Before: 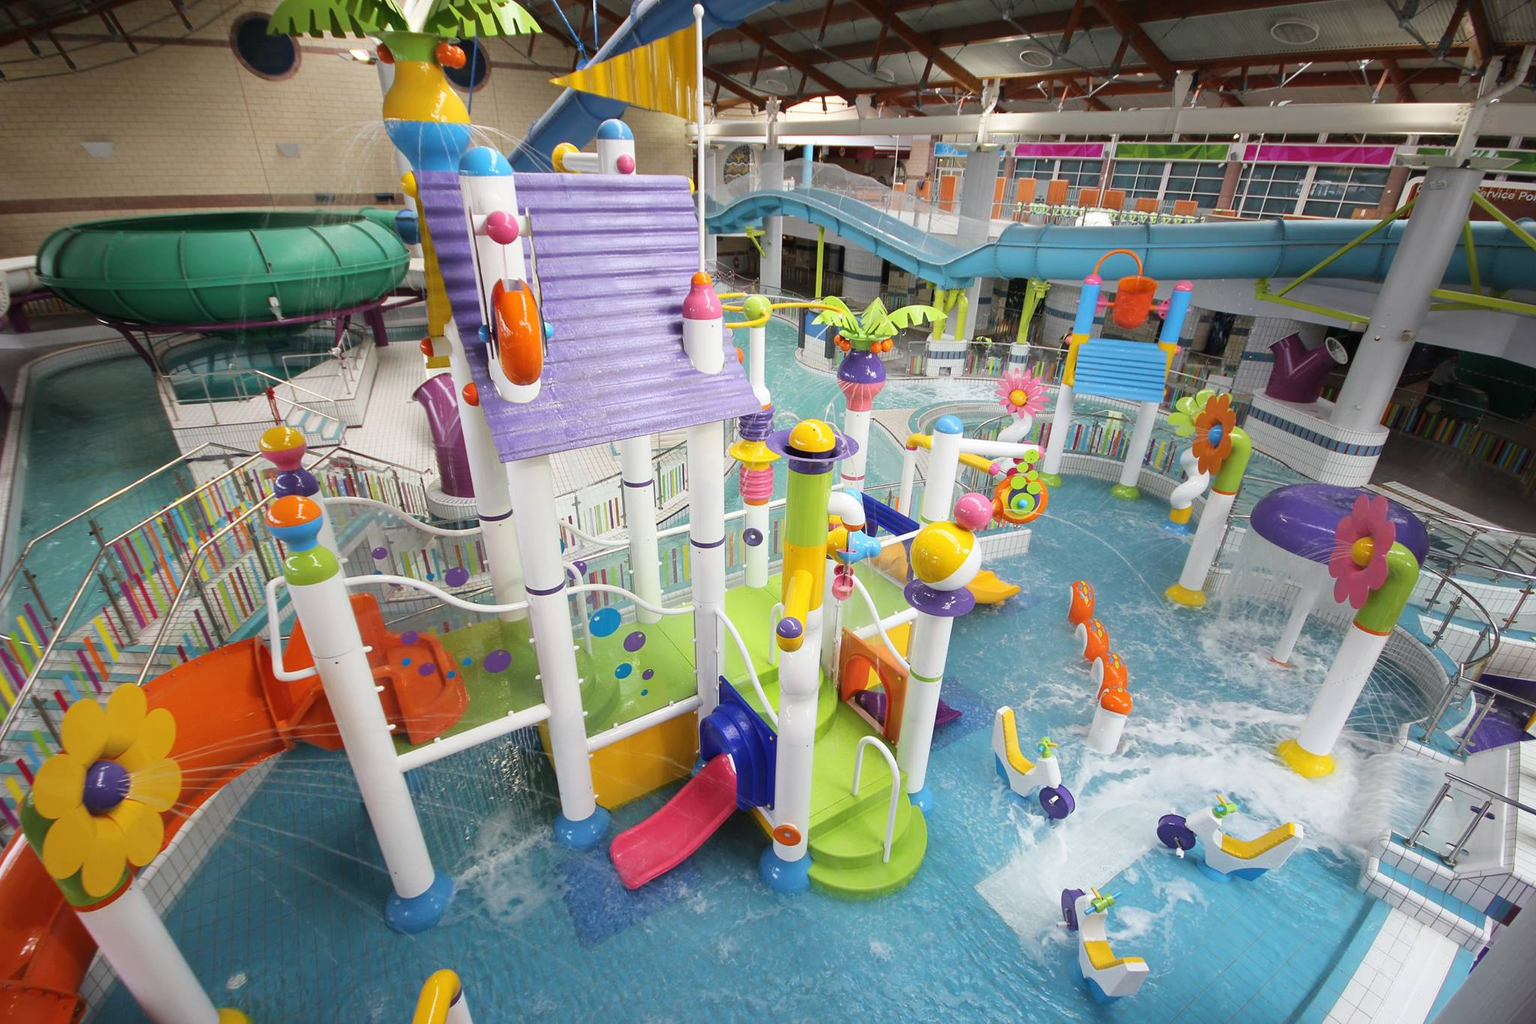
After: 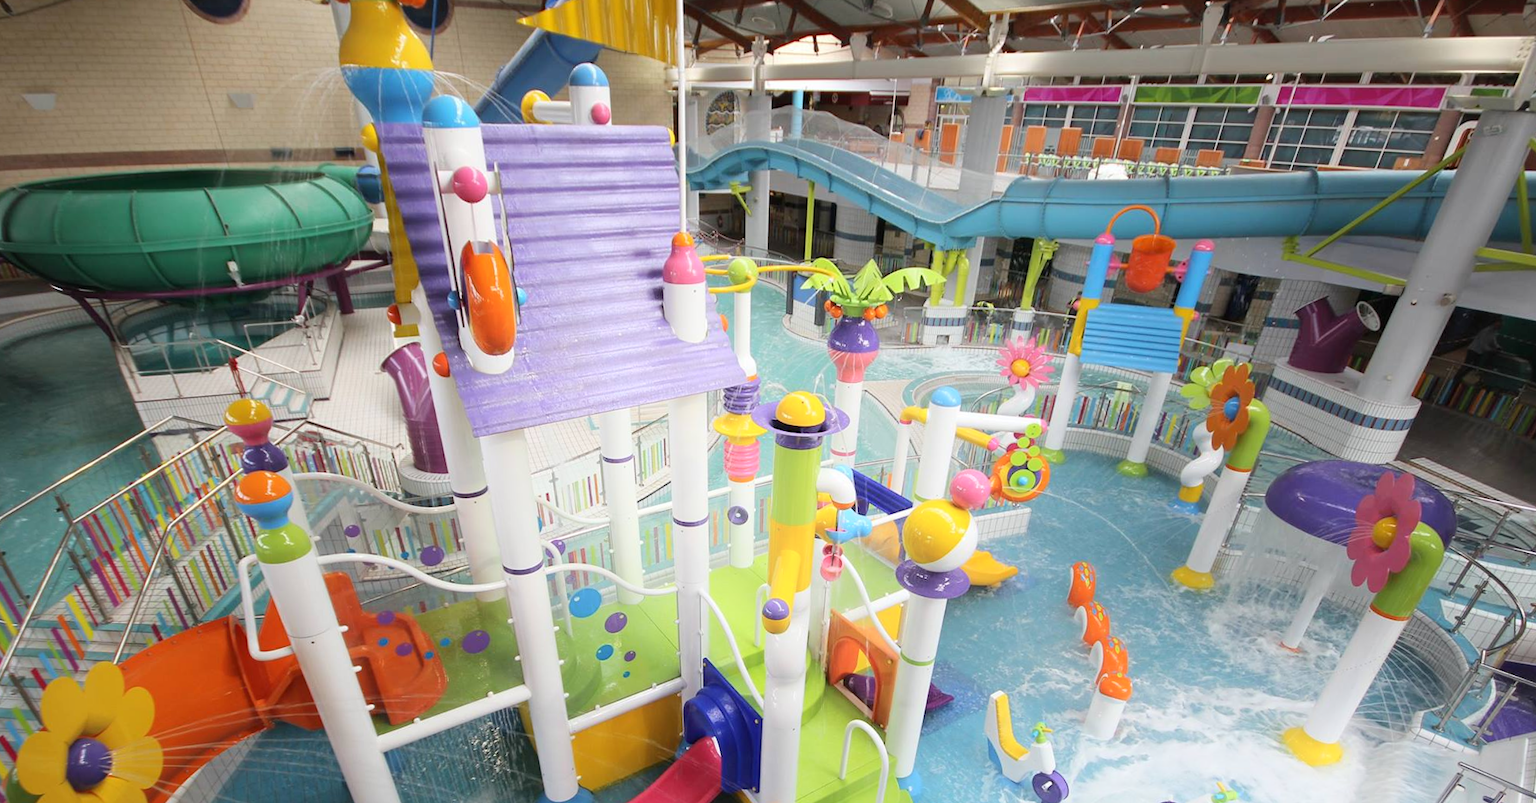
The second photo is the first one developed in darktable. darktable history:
crop: top 5.667%, bottom 17.637%
rotate and perspective: rotation 0.074°, lens shift (vertical) 0.096, lens shift (horizontal) -0.041, crop left 0.043, crop right 0.952, crop top 0.024, crop bottom 0.979
shadows and highlights: highlights 70.7, soften with gaussian
